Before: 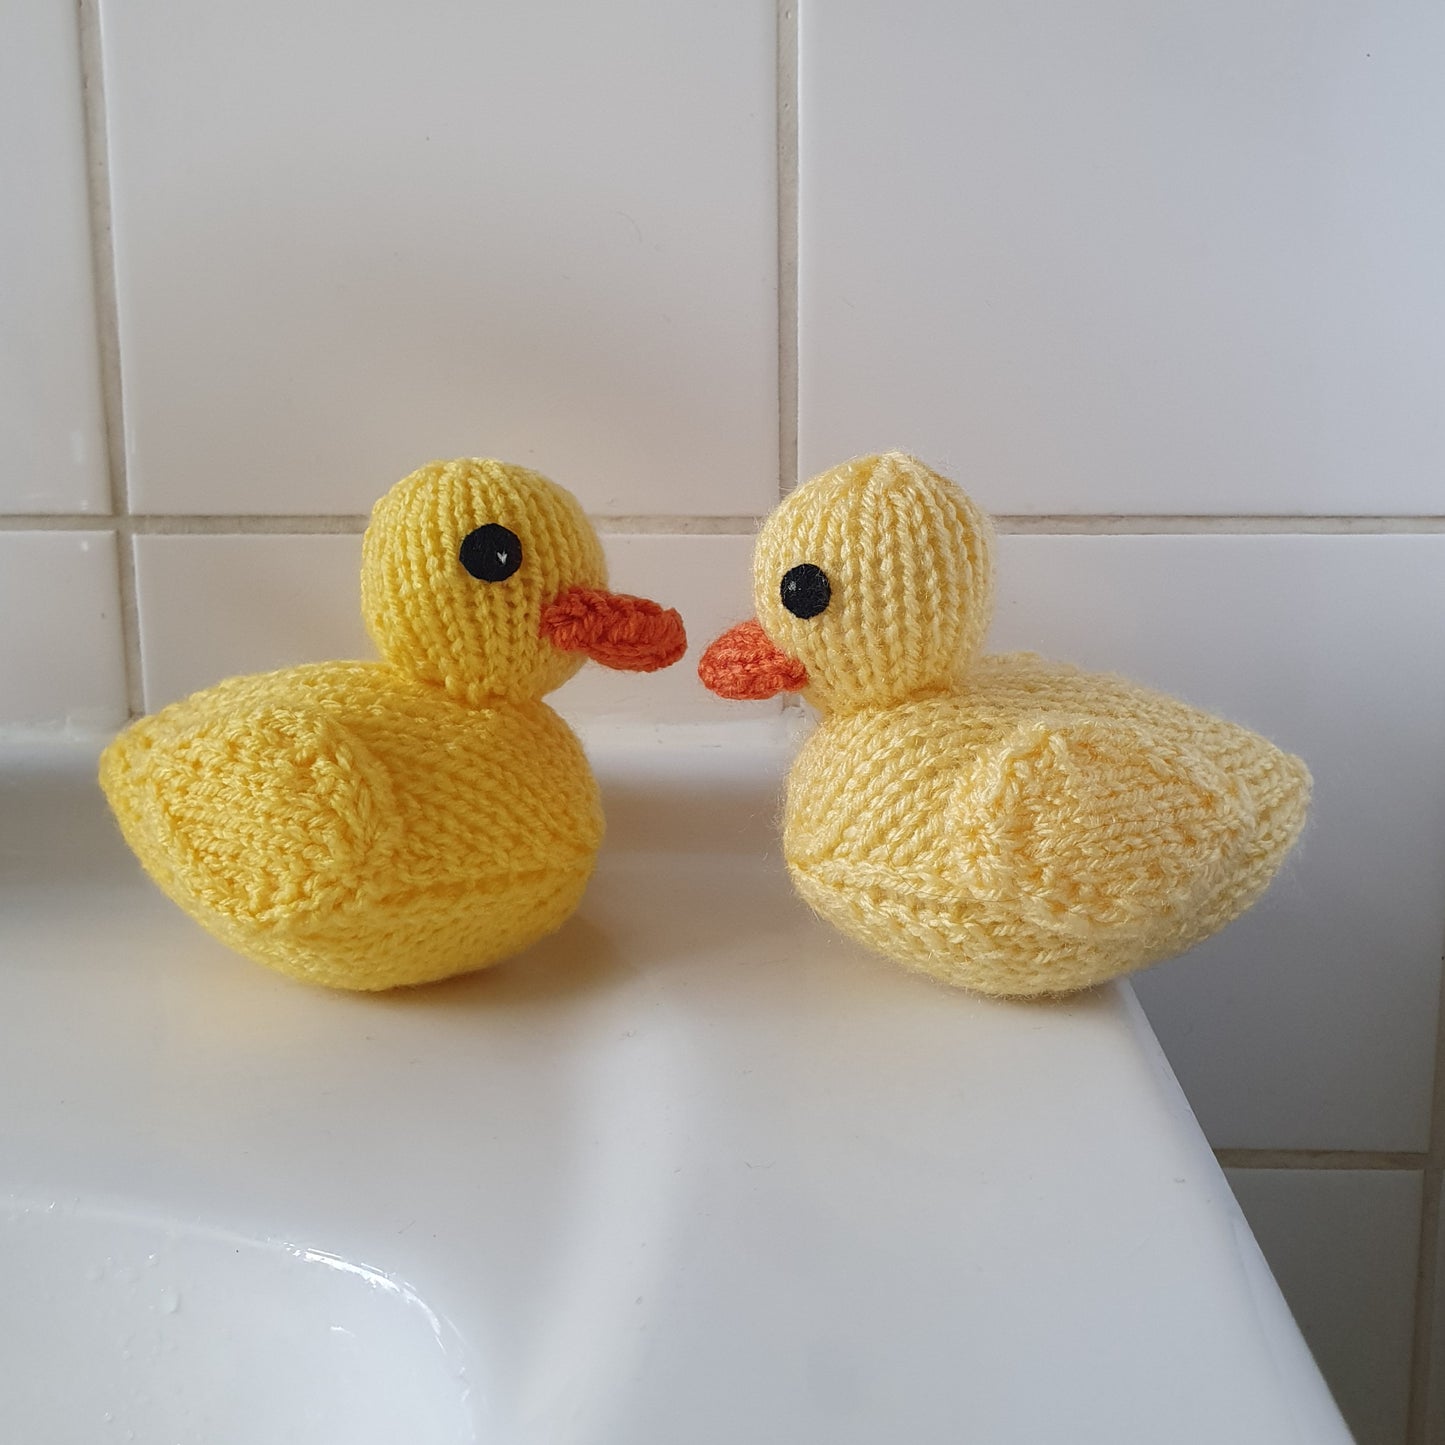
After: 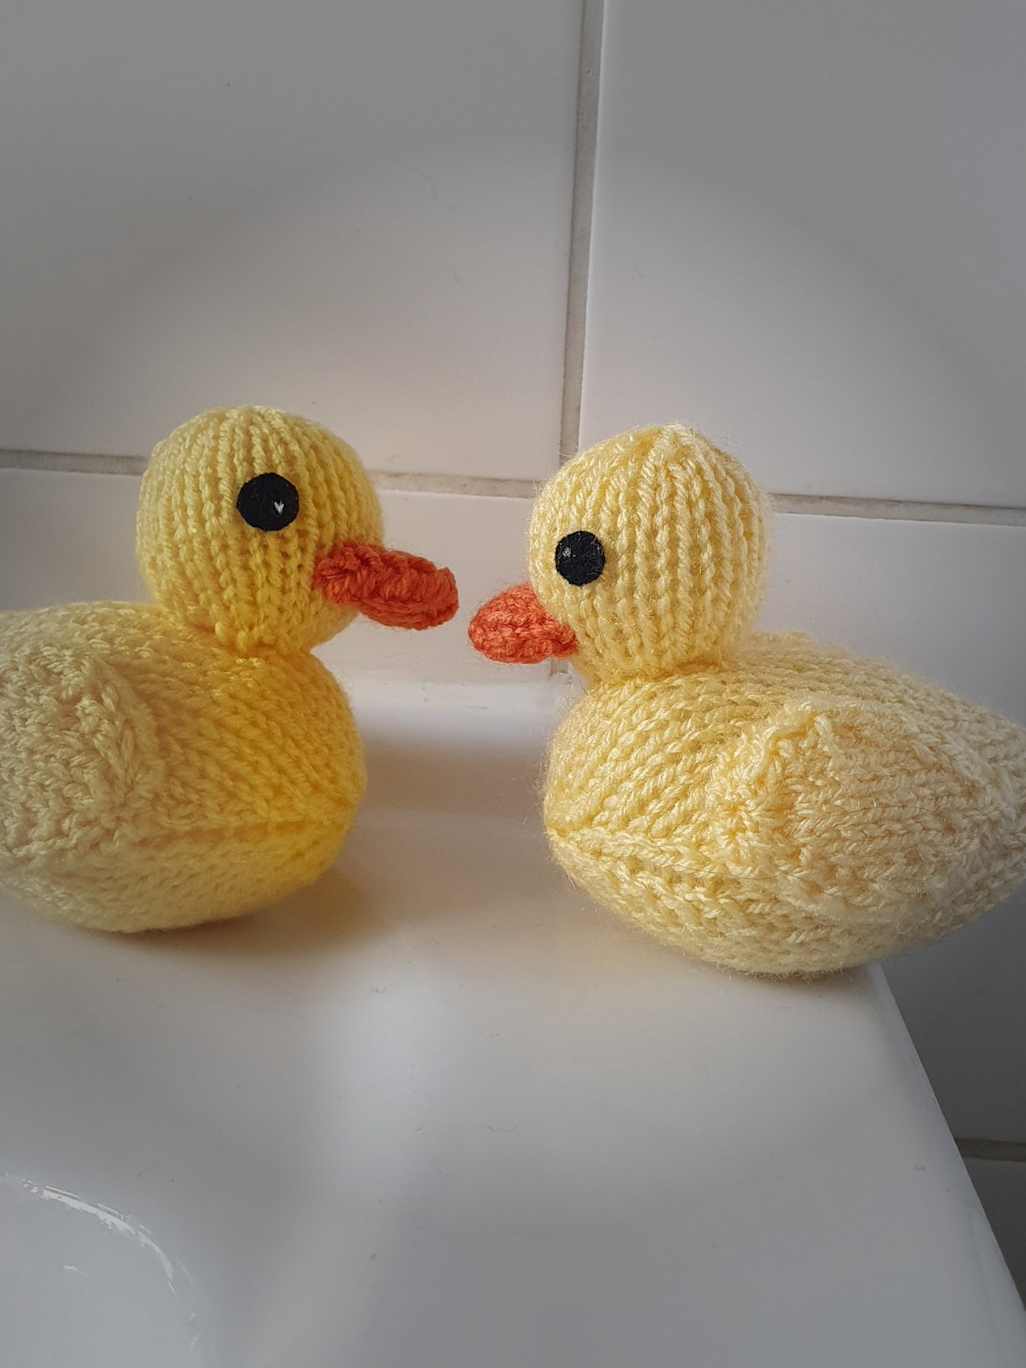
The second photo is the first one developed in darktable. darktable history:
crop and rotate: angle -3.27°, left 14.277%, top 0.028%, right 10.766%, bottom 0.028%
vignetting: fall-off start 40%, fall-off radius 40%
